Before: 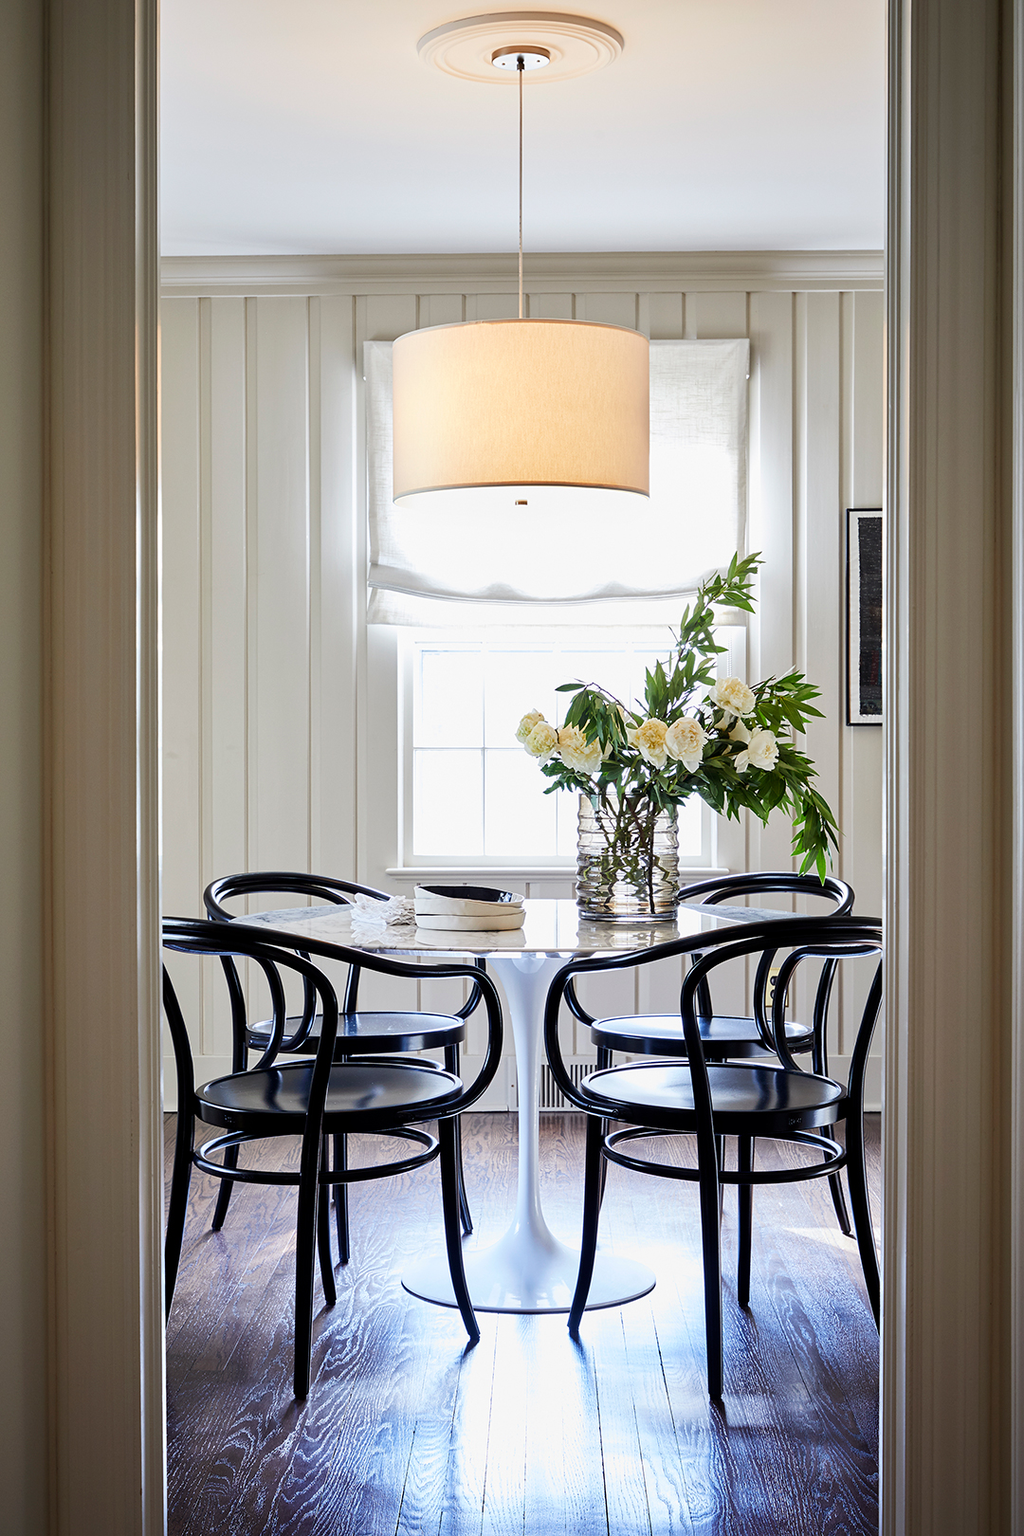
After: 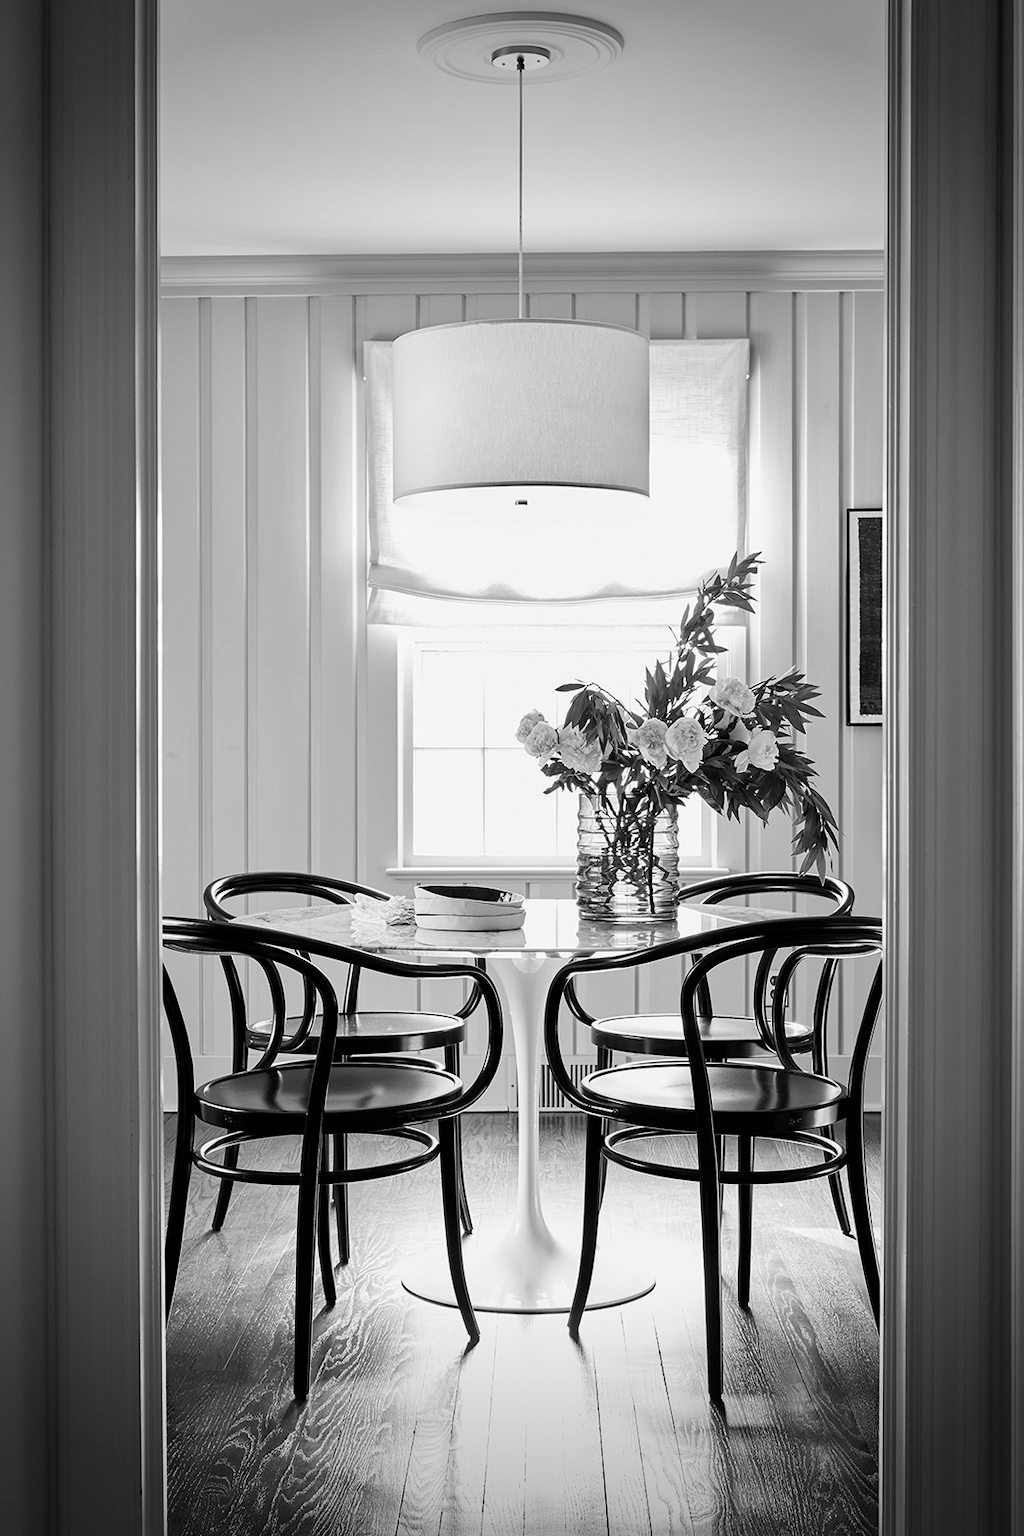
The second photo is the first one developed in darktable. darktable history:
color calibration: output gray [0.253, 0.26, 0.487, 0], gray › normalize channels true, illuminant as shot in camera, x 0.358, y 0.373, temperature 4628.91 K, gamut compression 0.027
vignetting: fall-off start 69.13%, fall-off radius 30.64%, width/height ratio 0.995, shape 0.847, unbound false
